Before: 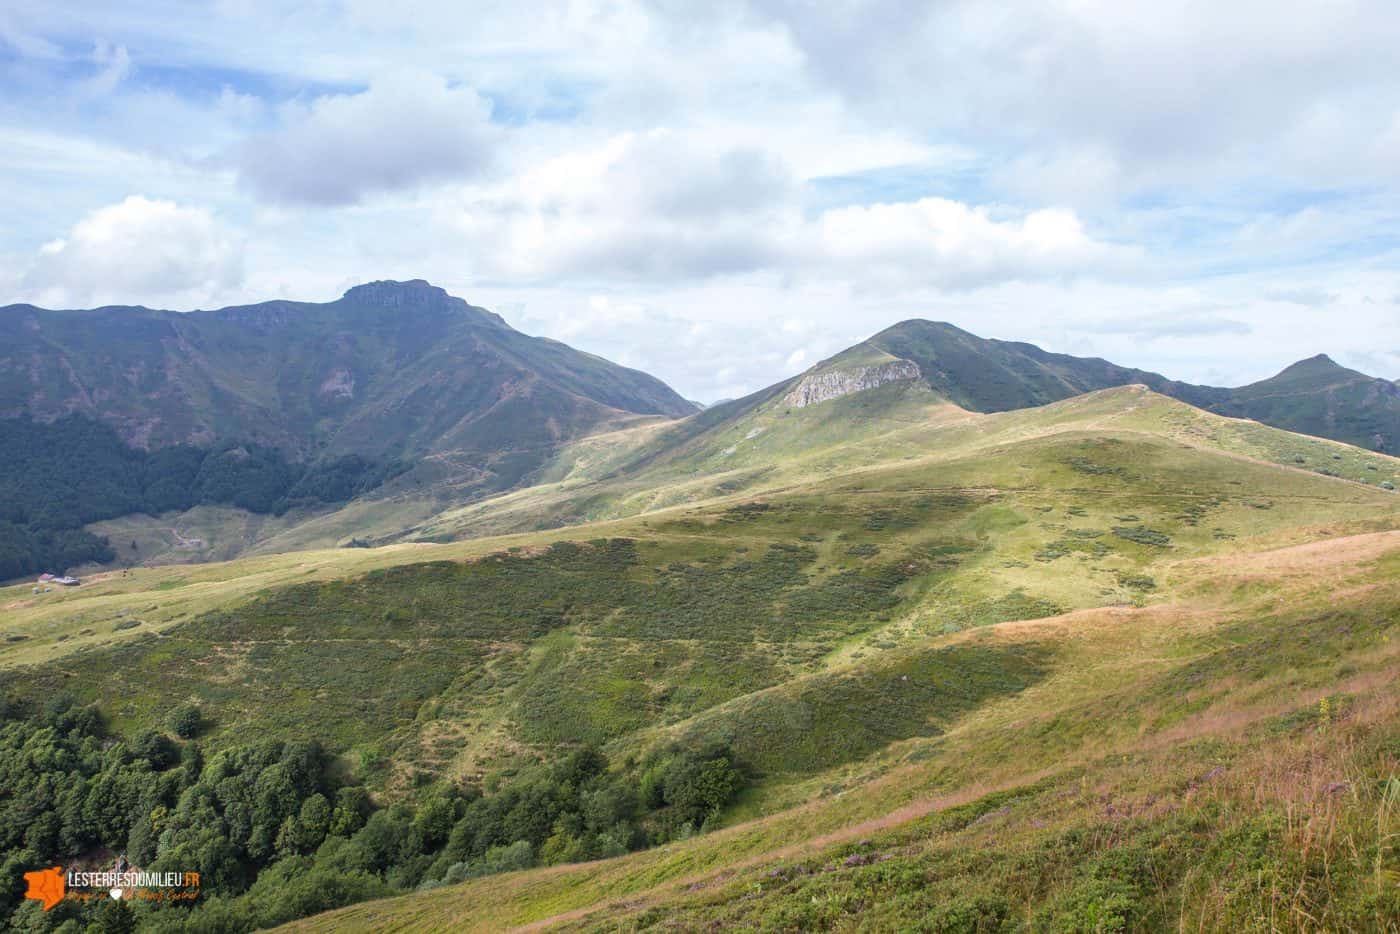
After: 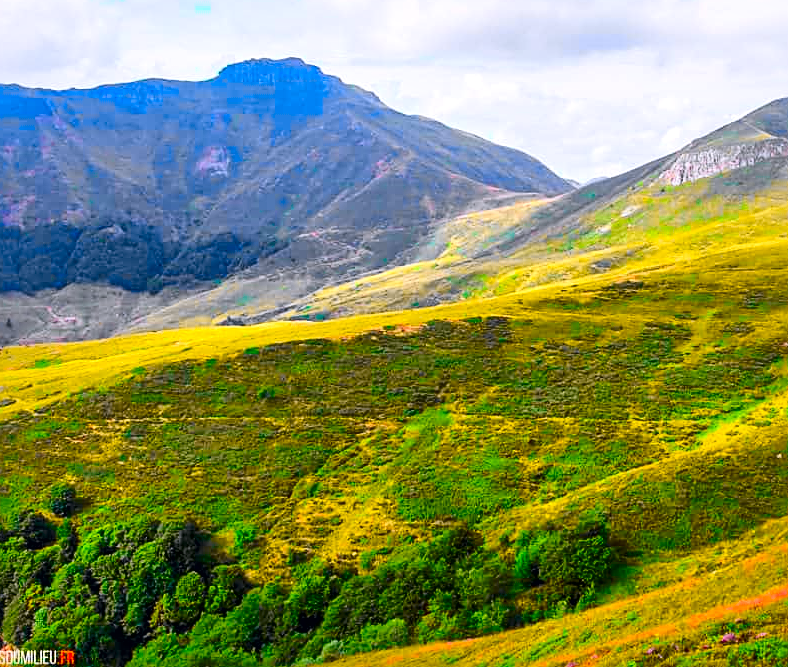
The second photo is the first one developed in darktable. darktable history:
crop: left 8.966%, top 23.852%, right 34.699%, bottom 4.703%
tone curve: curves: ch0 [(0, 0) (0.071, 0.047) (0.266, 0.26) (0.491, 0.552) (0.753, 0.818) (1, 0.983)]; ch1 [(0, 0) (0.346, 0.307) (0.408, 0.369) (0.463, 0.443) (0.482, 0.493) (0.502, 0.5) (0.517, 0.518) (0.55, 0.573) (0.597, 0.641) (0.651, 0.709) (1, 1)]; ch2 [(0, 0) (0.346, 0.34) (0.434, 0.46) (0.485, 0.494) (0.5, 0.494) (0.517, 0.506) (0.535, 0.545) (0.583, 0.634) (0.625, 0.686) (1, 1)], color space Lab, independent channels, preserve colors none
local contrast: mode bilateral grid, contrast 25, coarseness 60, detail 151%, midtone range 0.2
color correction: highlights a* 1.59, highlights b* -1.7, saturation 2.48
sharpen: on, module defaults
